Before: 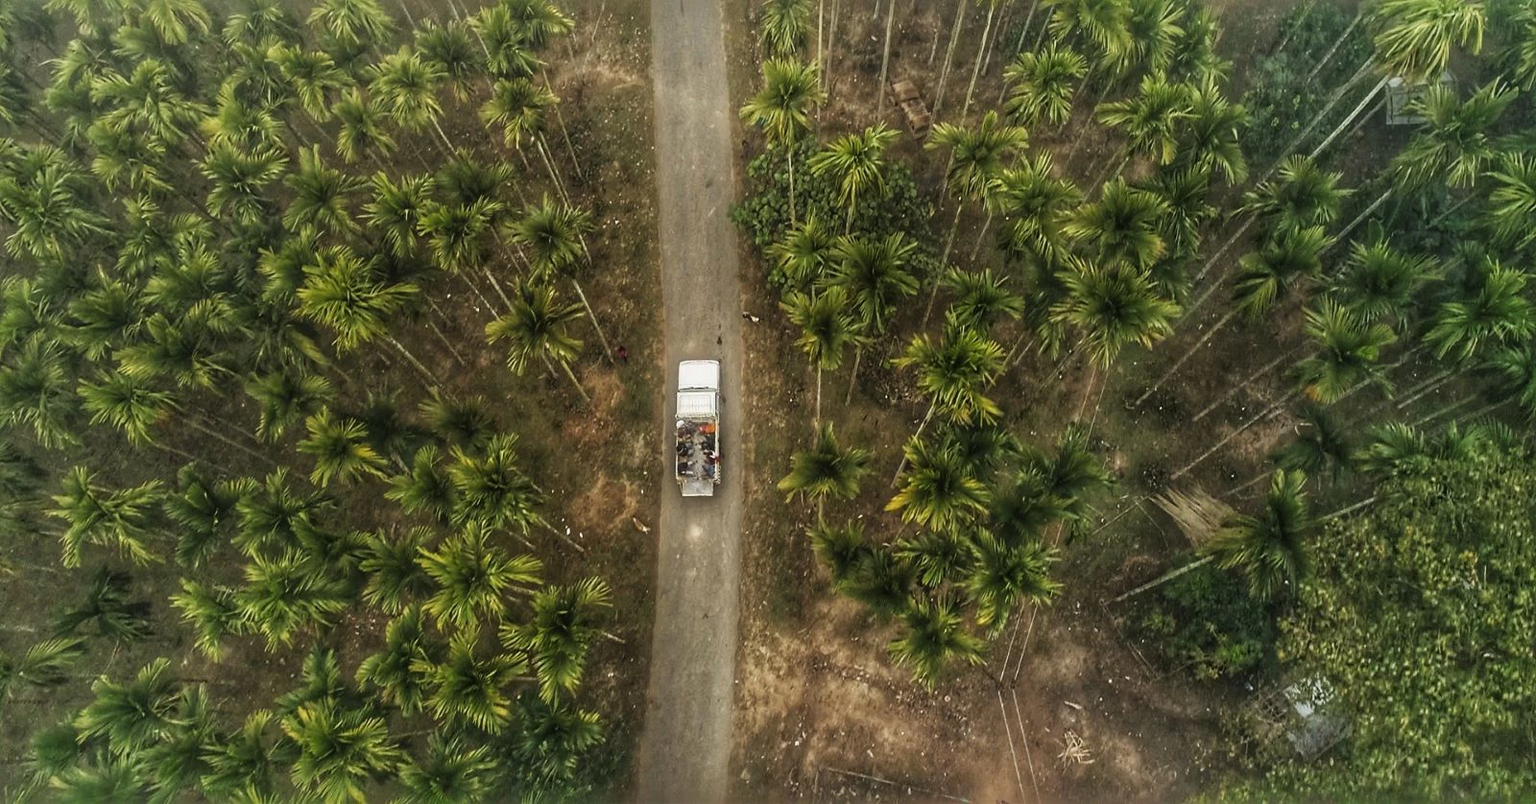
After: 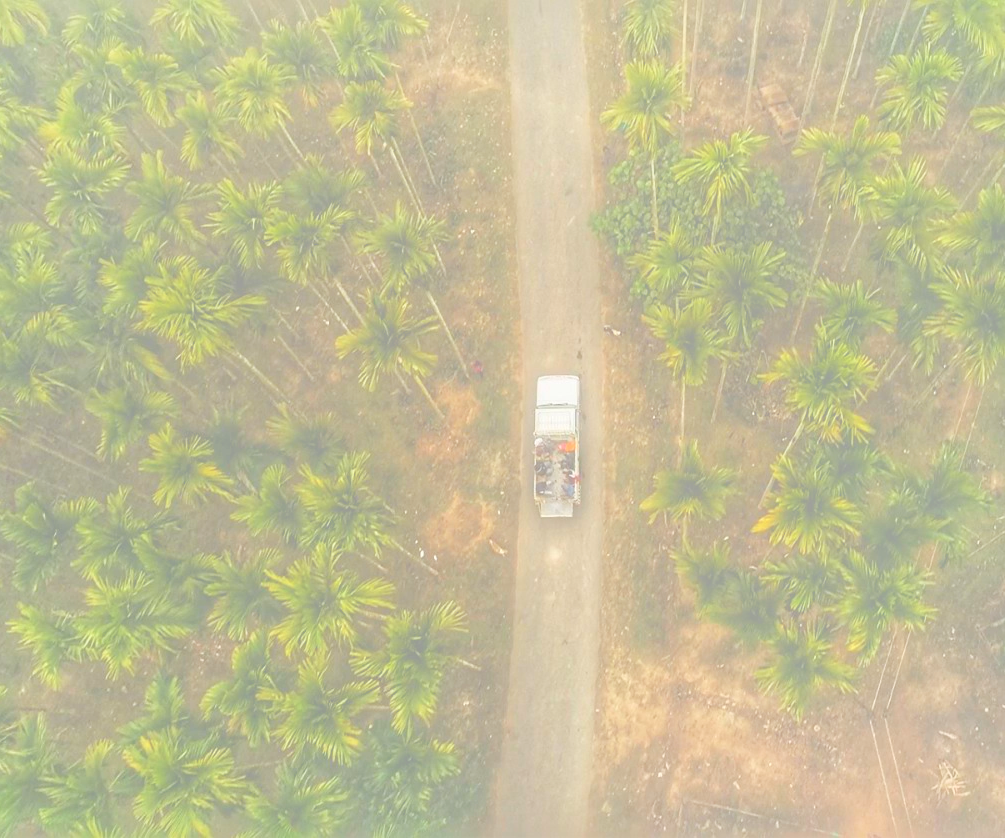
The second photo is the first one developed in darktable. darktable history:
crop: left 10.644%, right 26.528%
bloom: size 85%, threshold 5%, strength 85%
